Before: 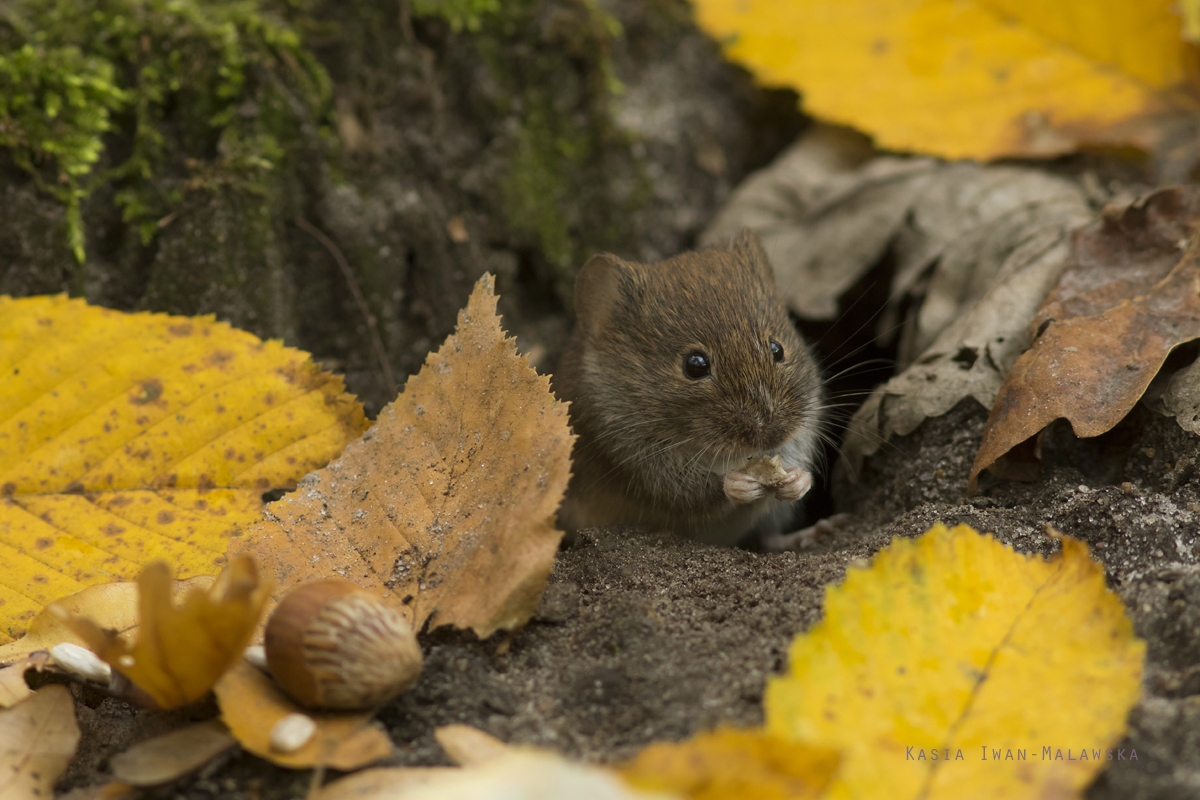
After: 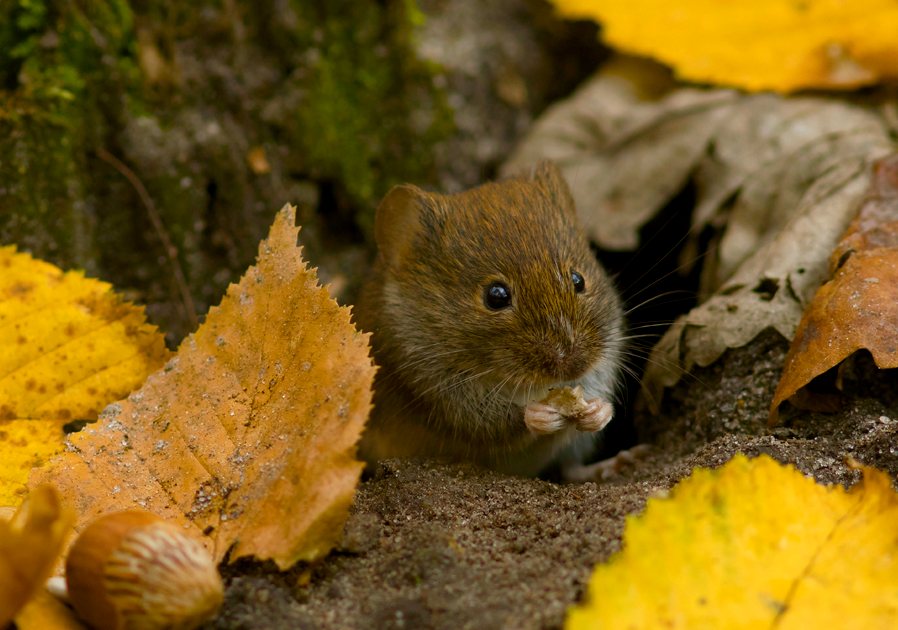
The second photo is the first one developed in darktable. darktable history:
shadows and highlights: shadows 1.73, highlights 40.26
color balance rgb: power › chroma 0.487%, power › hue 257.55°, linear chroma grading › mid-tones 7.574%, perceptual saturation grading › global saturation 20%, perceptual saturation grading › highlights -25.653%, perceptual saturation grading › shadows 49.672%, global vibrance 20%
exposure: black level correction 0.002, compensate exposure bias true, compensate highlight preservation false
crop: left 16.614%, top 8.672%, right 8.47%, bottom 12.495%
